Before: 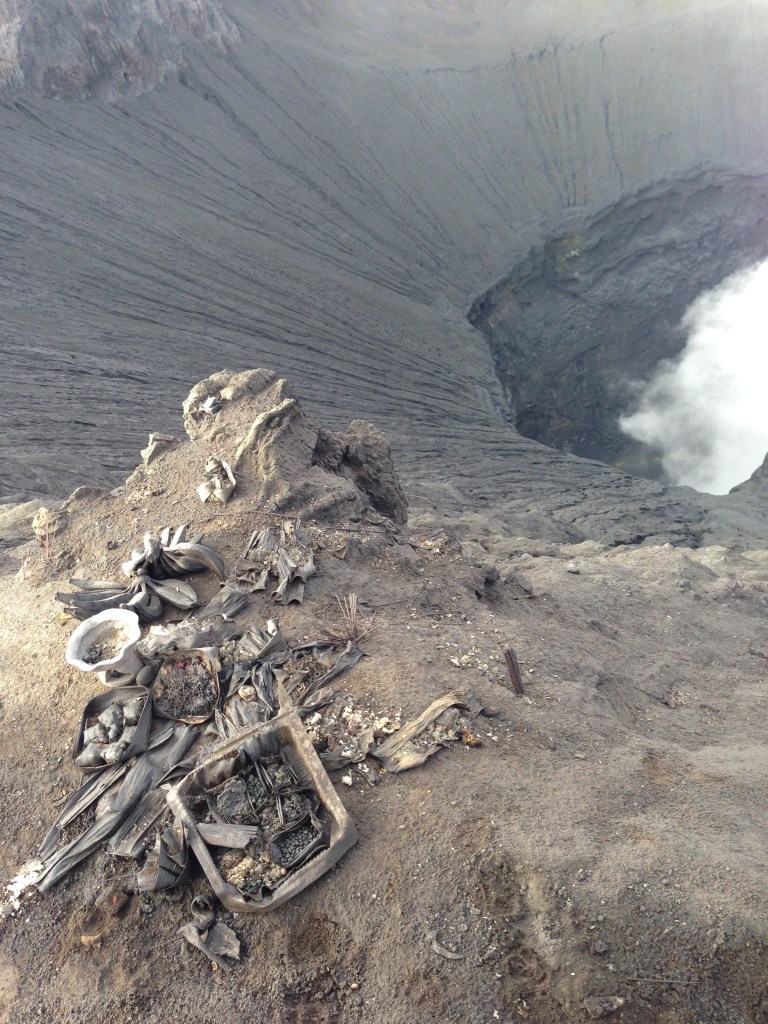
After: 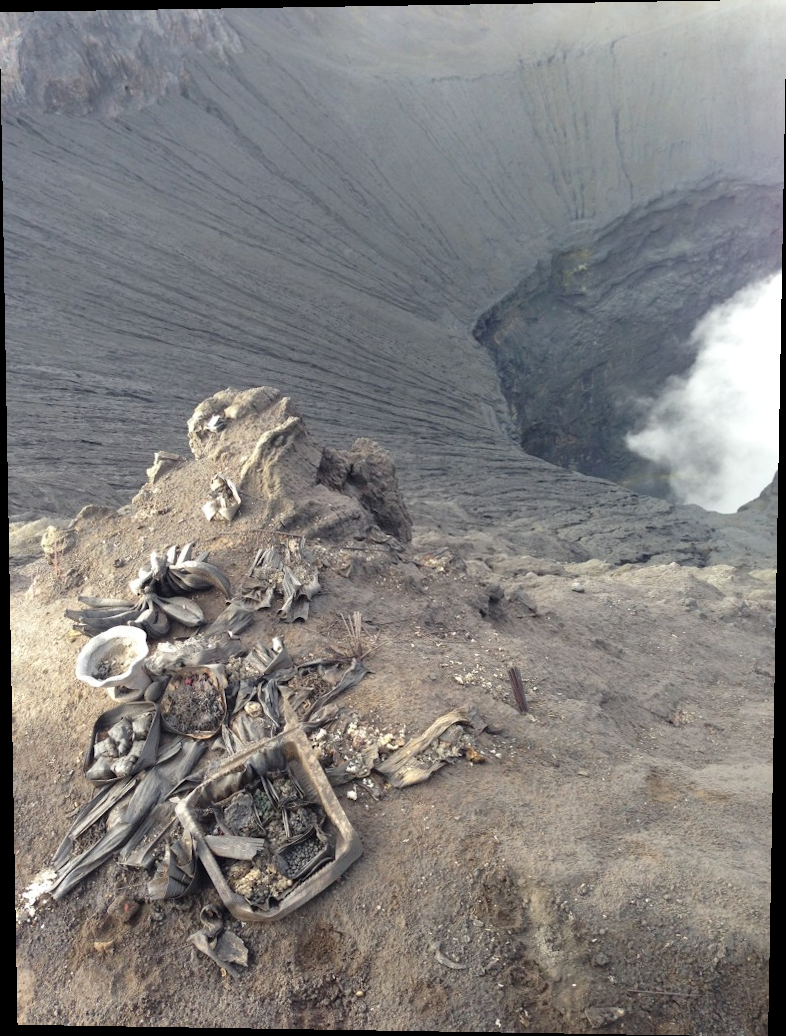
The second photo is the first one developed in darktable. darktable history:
white balance: emerald 1
rotate and perspective: lens shift (vertical) 0.048, lens shift (horizontal) -0.024, automatic cropping off
